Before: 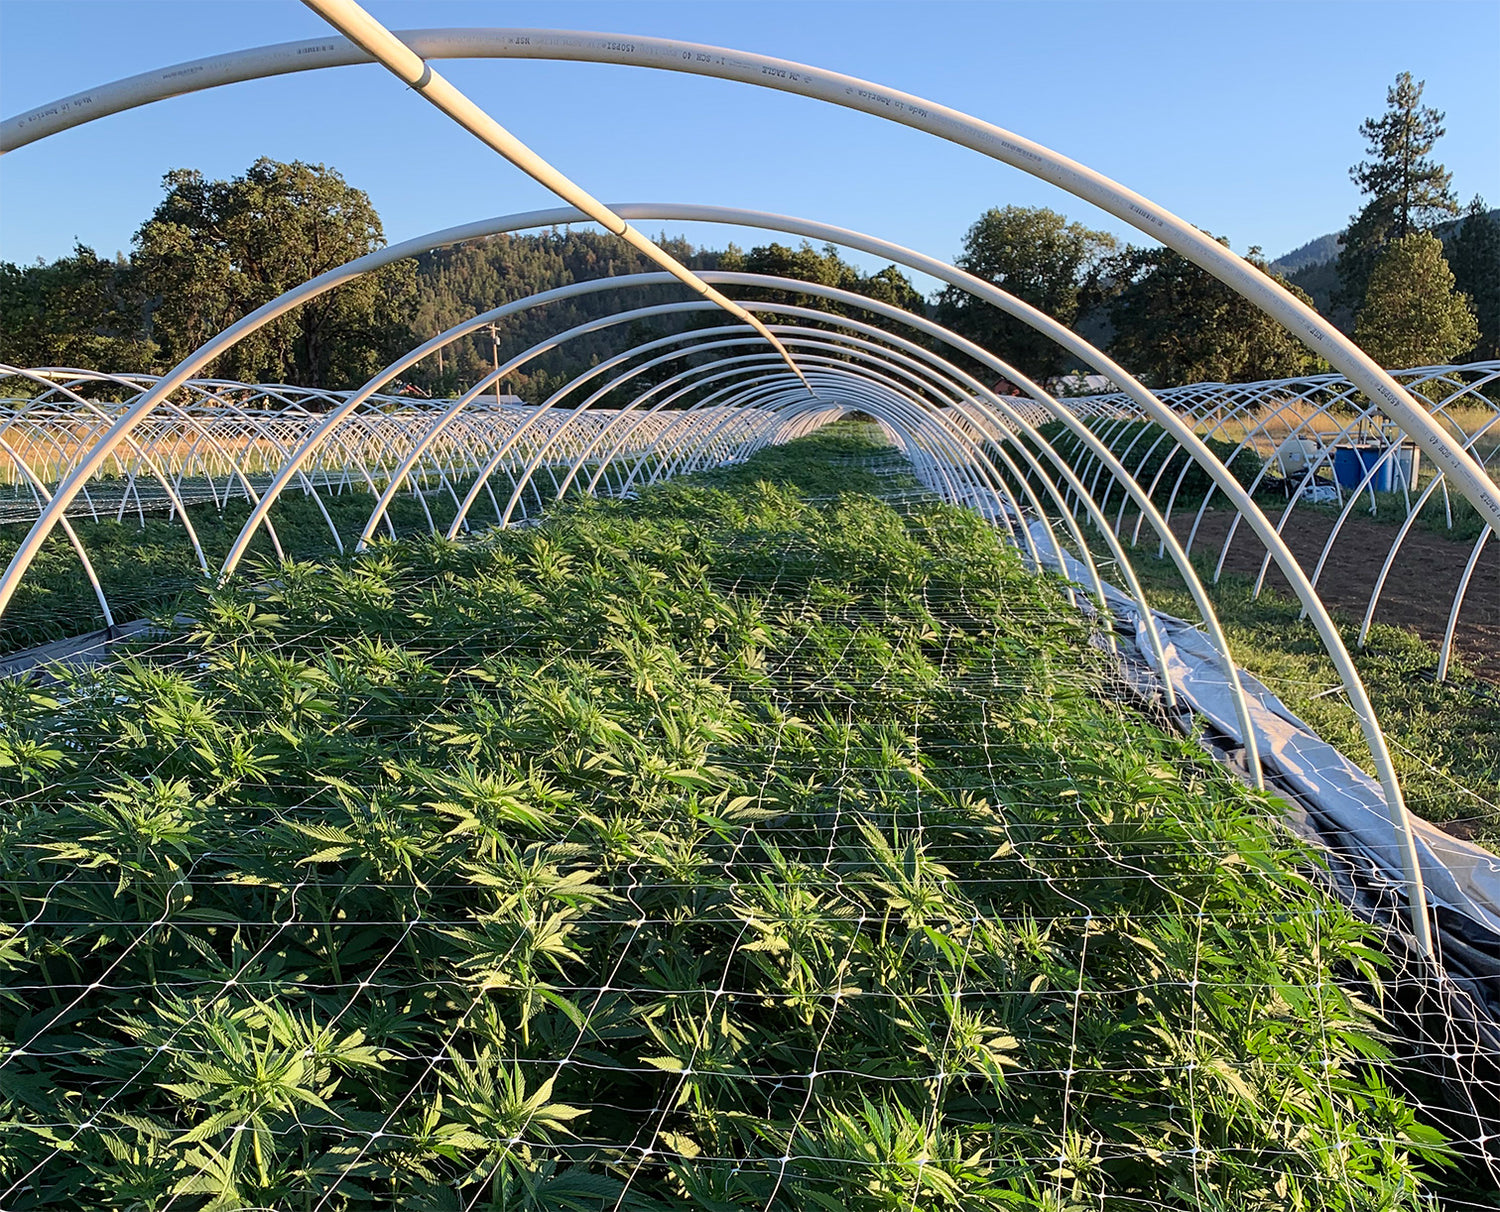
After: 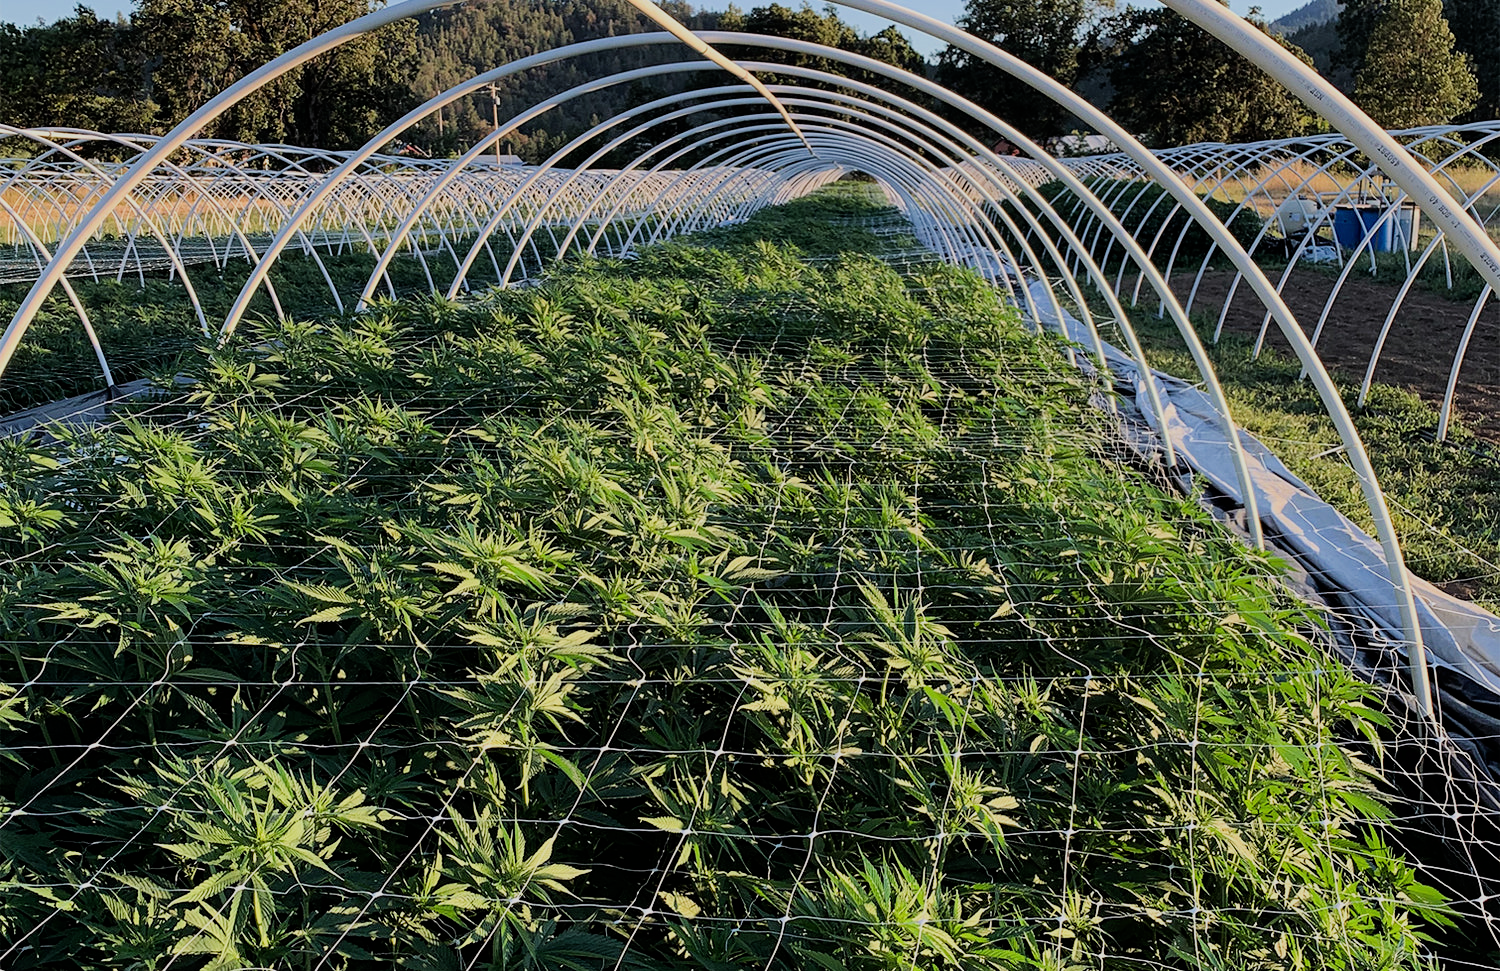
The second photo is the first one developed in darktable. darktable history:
filmic rgb: black relative exposure -7.65 EV, white relative exposure 4.56 EV, hardness 3.61, contrast 1.113, iterations of high-quality reconstruction 0
crop and rotate: top 19.849%
